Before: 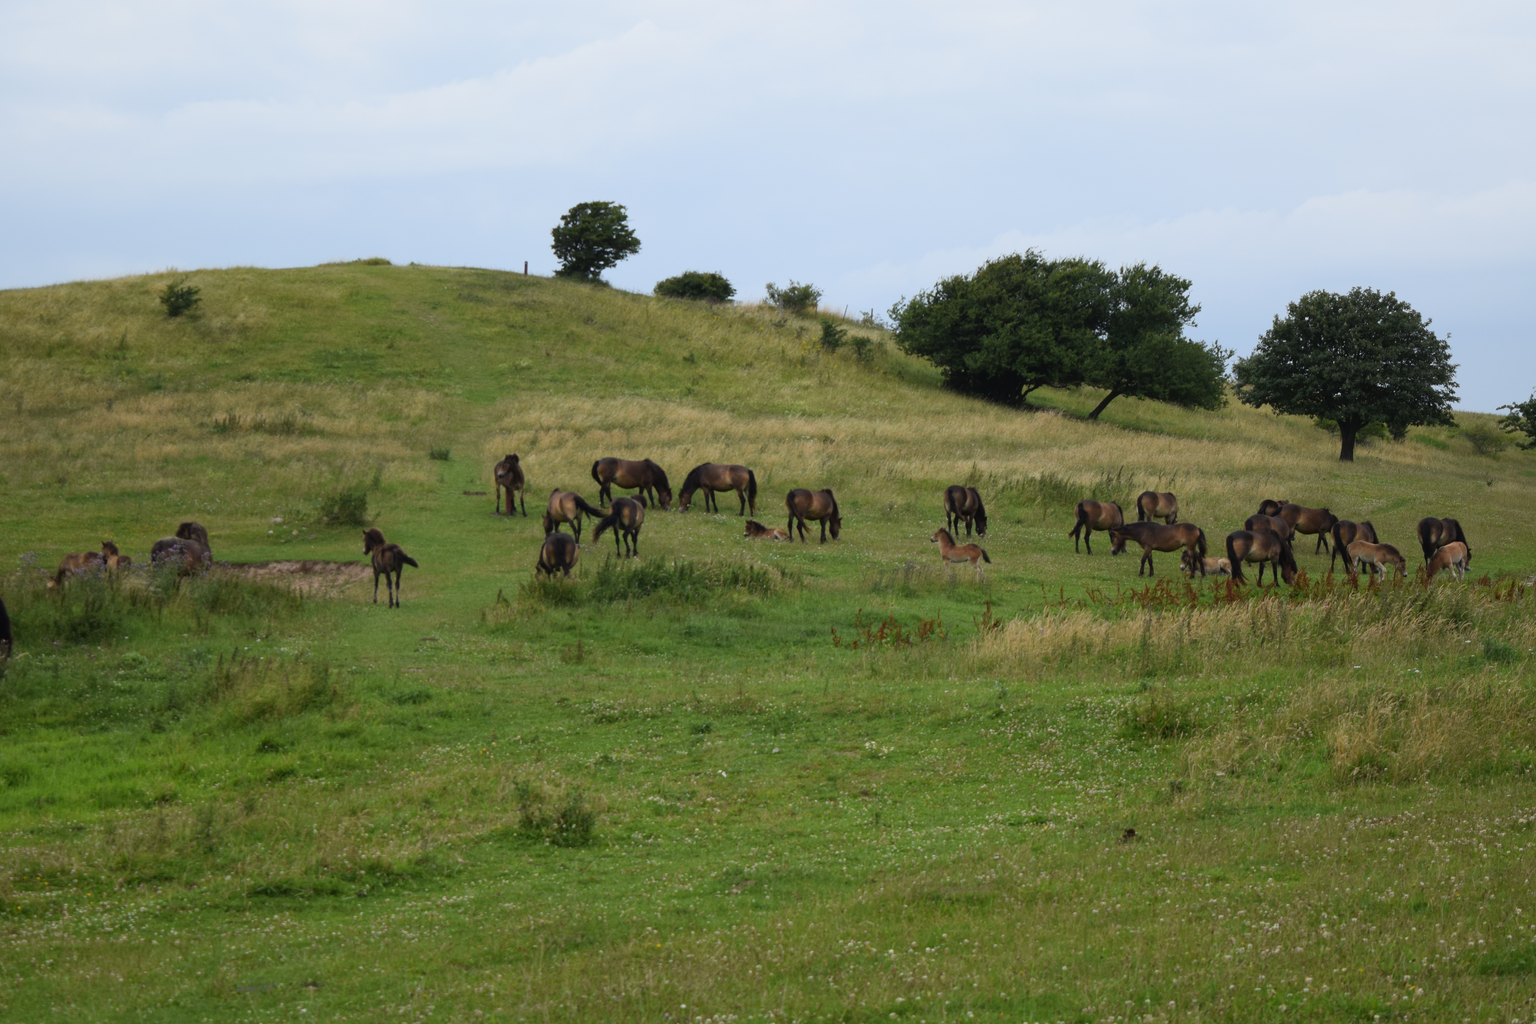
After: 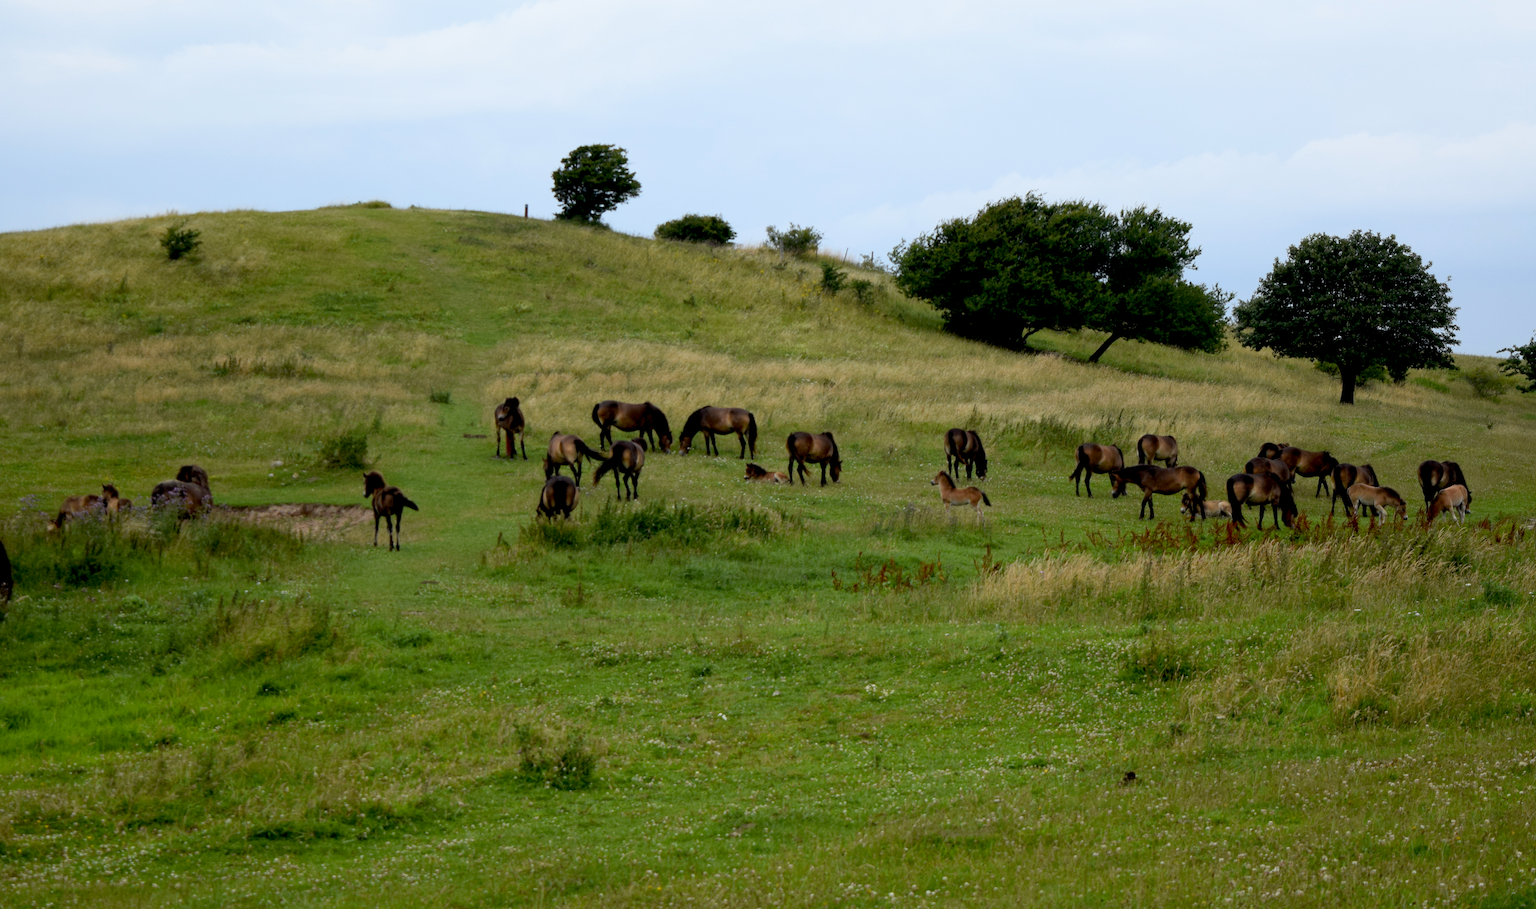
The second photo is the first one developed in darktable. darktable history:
crop and rotate: top 5.609%, bottom 5.609%
base curve: curves: ch0 [(0.017, 0) (0.425, 0.441) (0.844, 0.933) (1, 1)], preserve colors none
